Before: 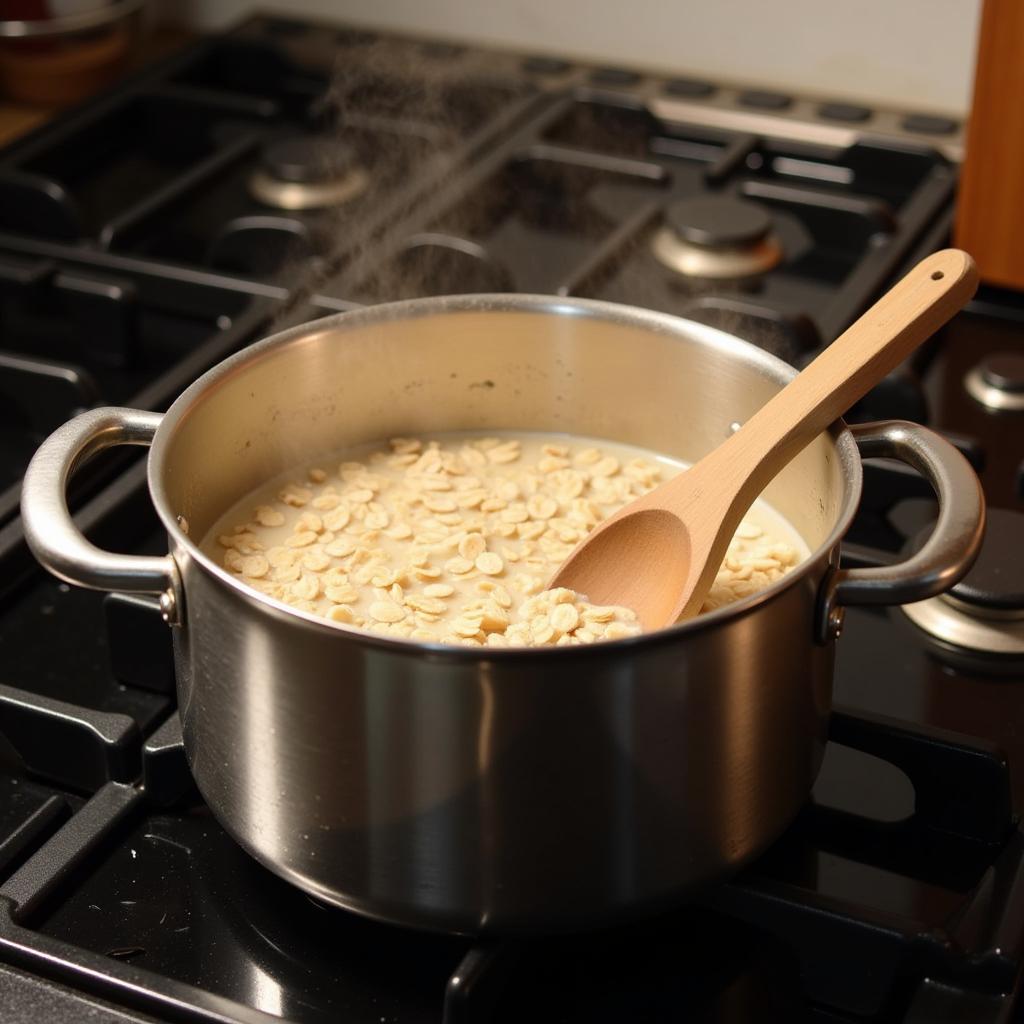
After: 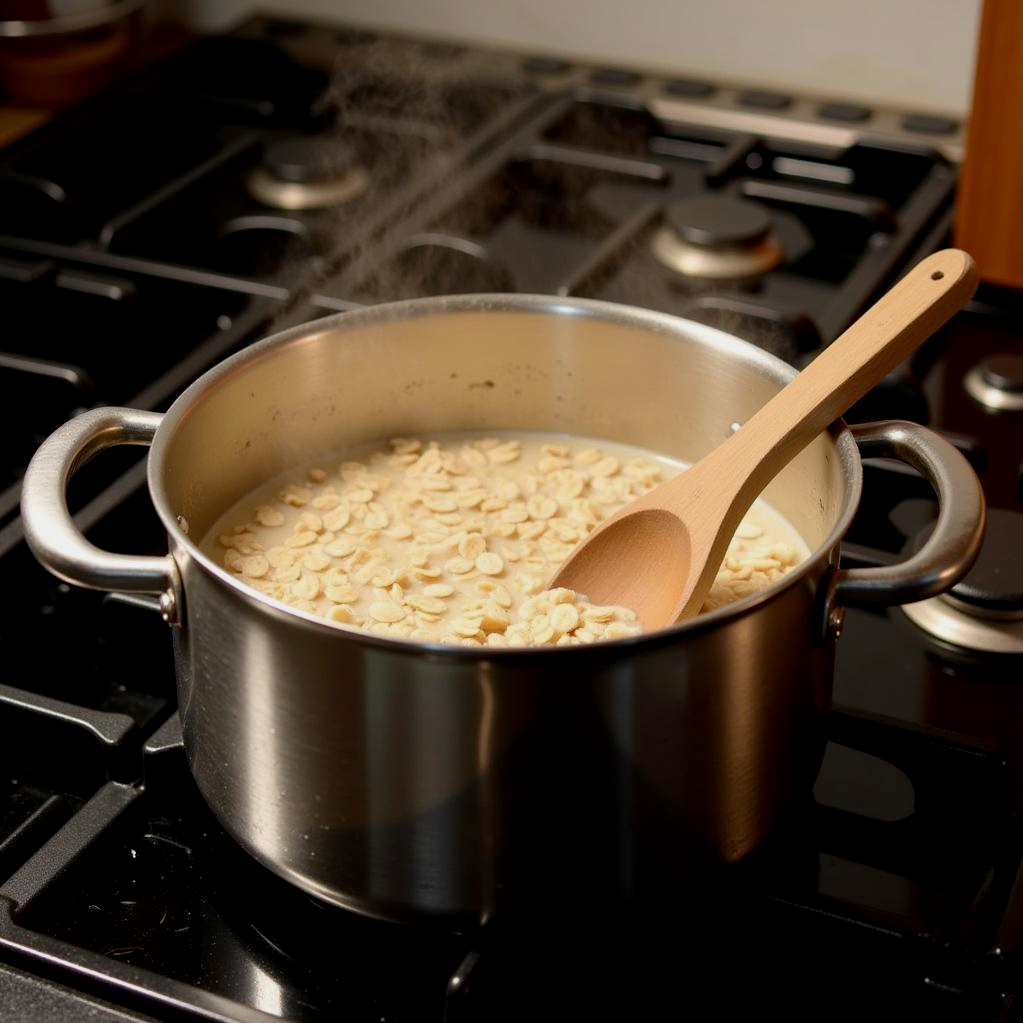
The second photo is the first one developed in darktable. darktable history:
exposure: black level correction 0.006, exposure -0.224 EV, compensate highlight preservation false
crop and rotate: left 0.091%, bottom 0.005%
color correction: highlights b* 0.024
tone equalizer: on, module defaults
